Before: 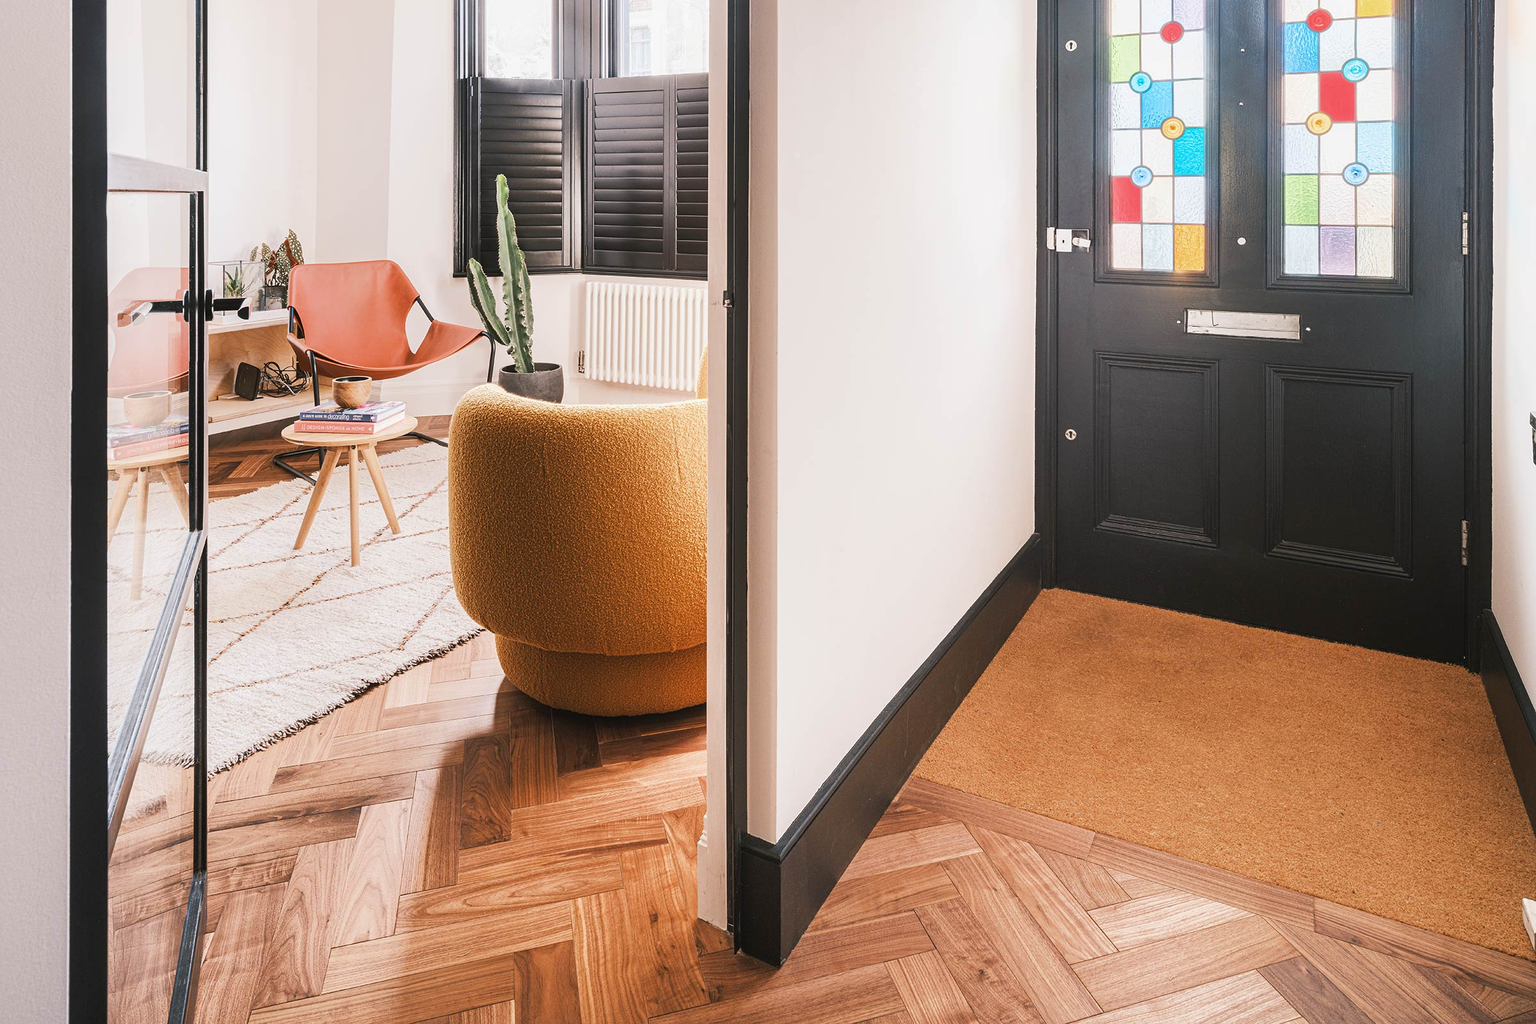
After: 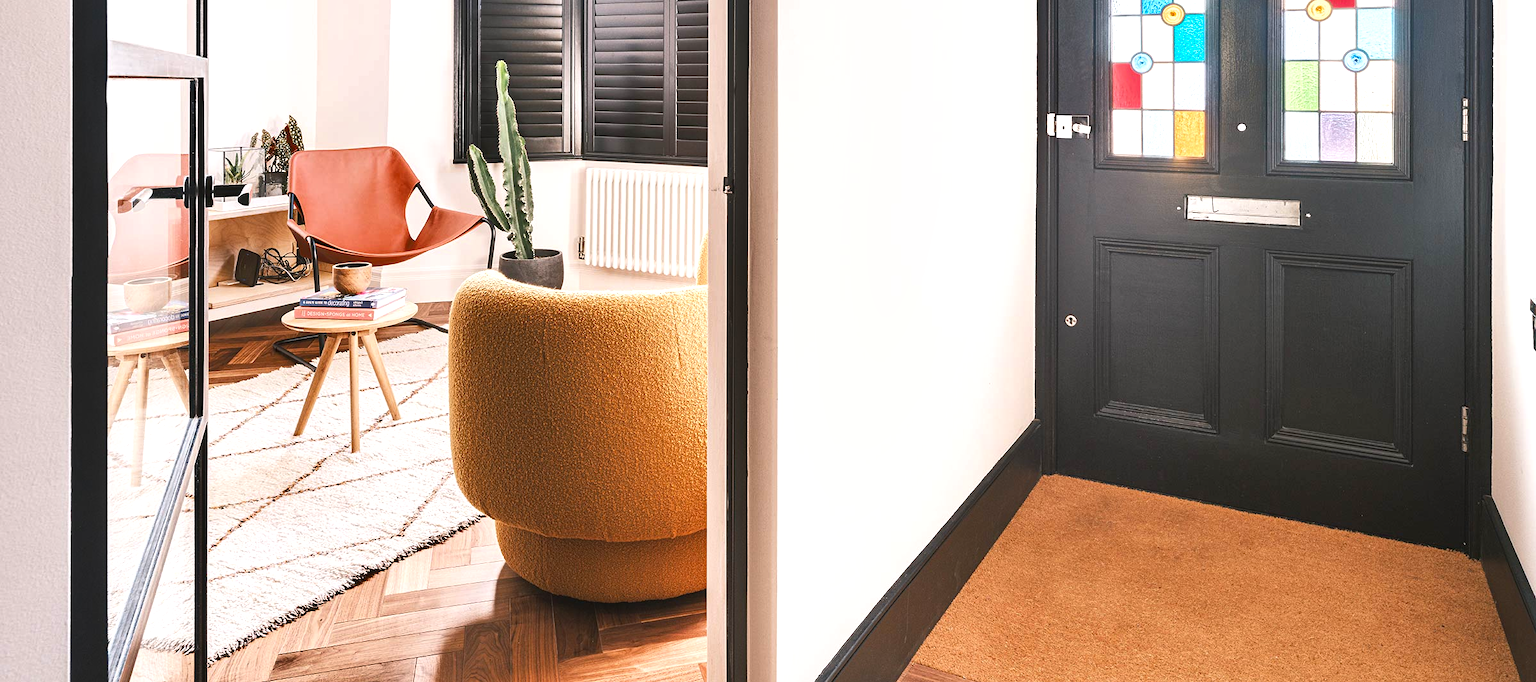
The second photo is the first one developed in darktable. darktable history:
crop: top 11.166%, bottom 22.168%
shadows and highlights: shadows 43.71, white point adjustment -1.46, soften with gaussian
exposure: black level correction 0, exposure 0.5 EV, compensate exposure bias true, compensate highlight preservation false
